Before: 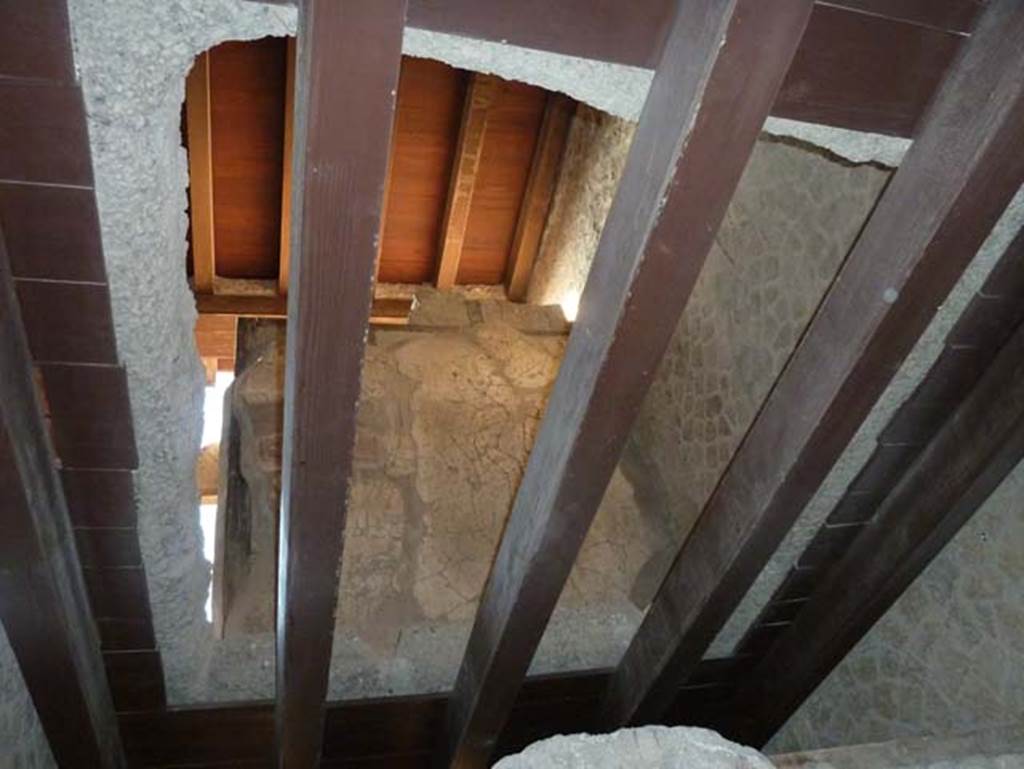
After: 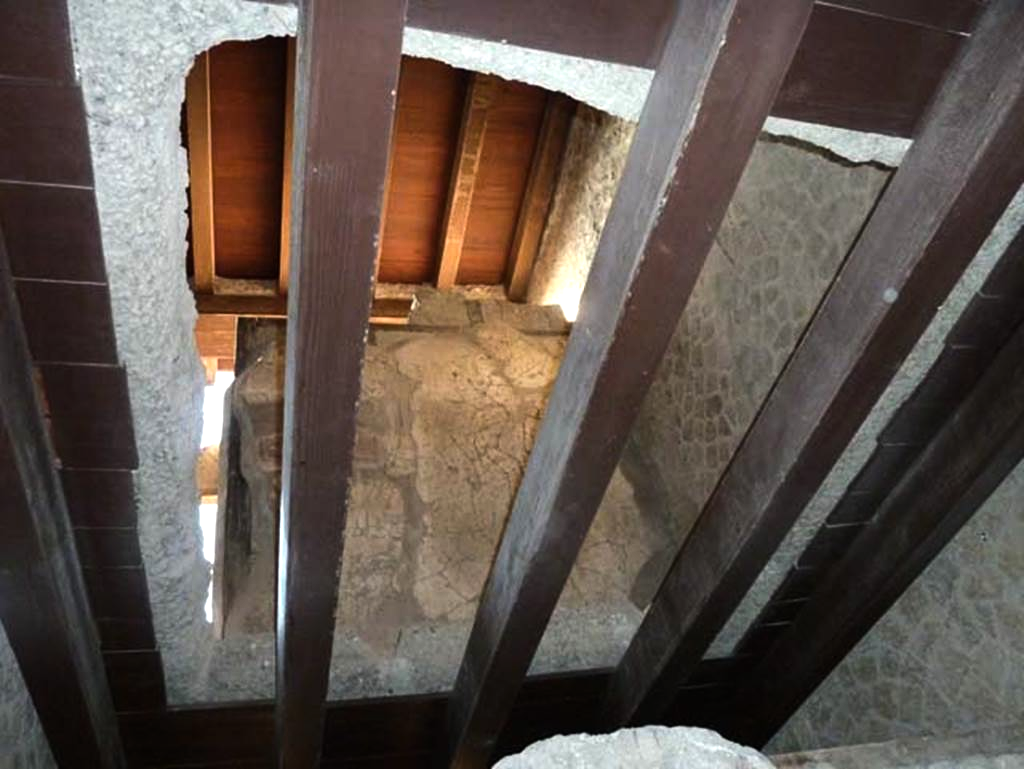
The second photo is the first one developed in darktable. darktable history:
tone equalizer: -8 EV -0.729 EV, -7 EV -0.699 EV, -6 EV -0.598 EV, -5 EV -0.377 EV, -3 EV 0.369 EV, -2 EV 0.6 EV, -1 EV 0.699 EV, +0 EV 0.72 EV, edges refinement/feathering 500, mask exposure compensation -1.57 EV, preserve details no
